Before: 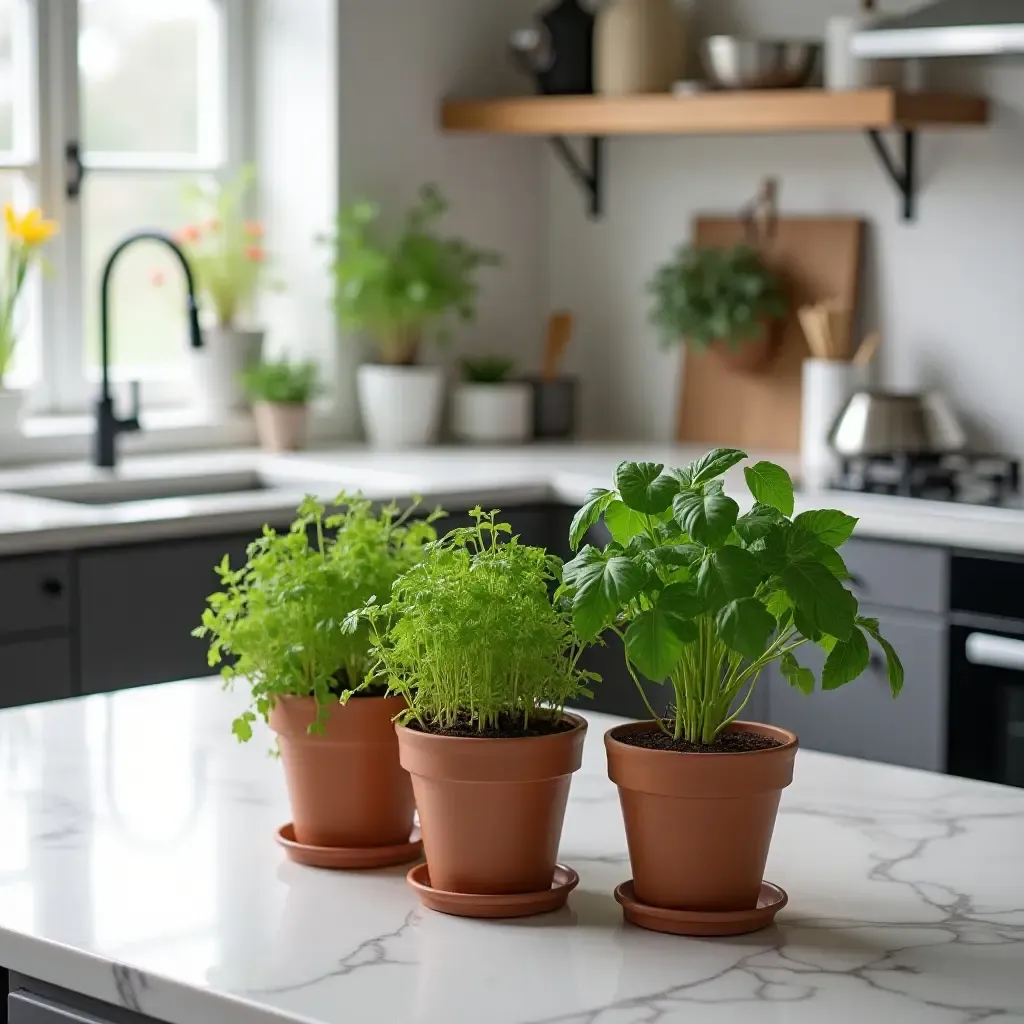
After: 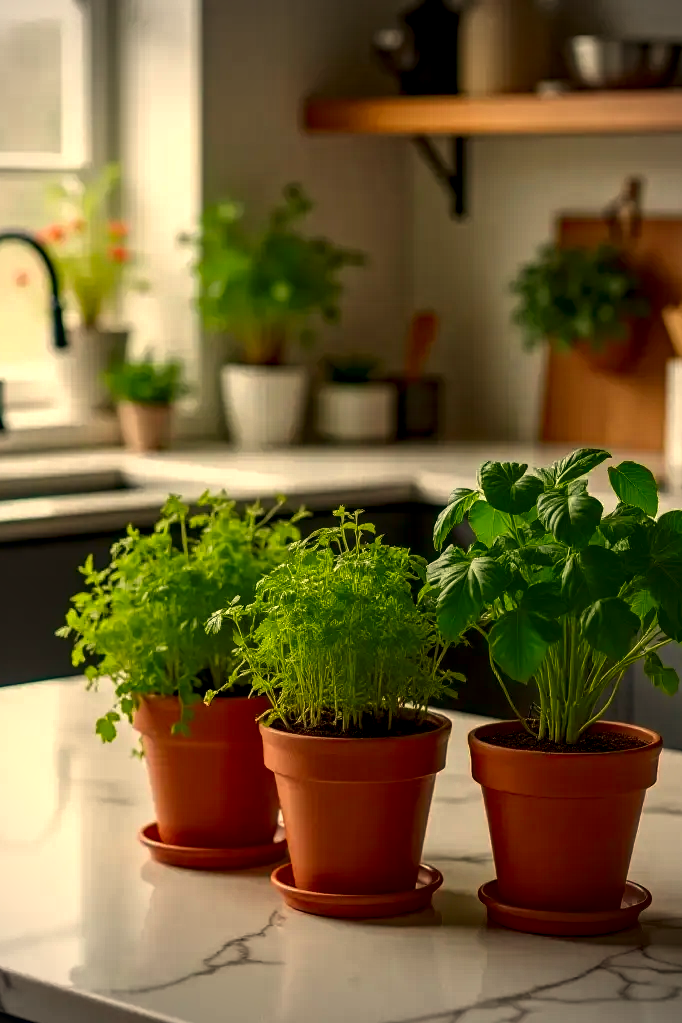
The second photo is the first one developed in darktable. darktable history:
contrast brightness saturation: brightness -0.25, saturation 0.2
white balance: red 1.123, blue 0.83
crop and rotate: left 13.342%, right 19.991%
vignetting: on, module defaults
local contrast: detail 130%
haze removal: strength 0.29, distance 0.25, compatibility mode true, adaptive false
